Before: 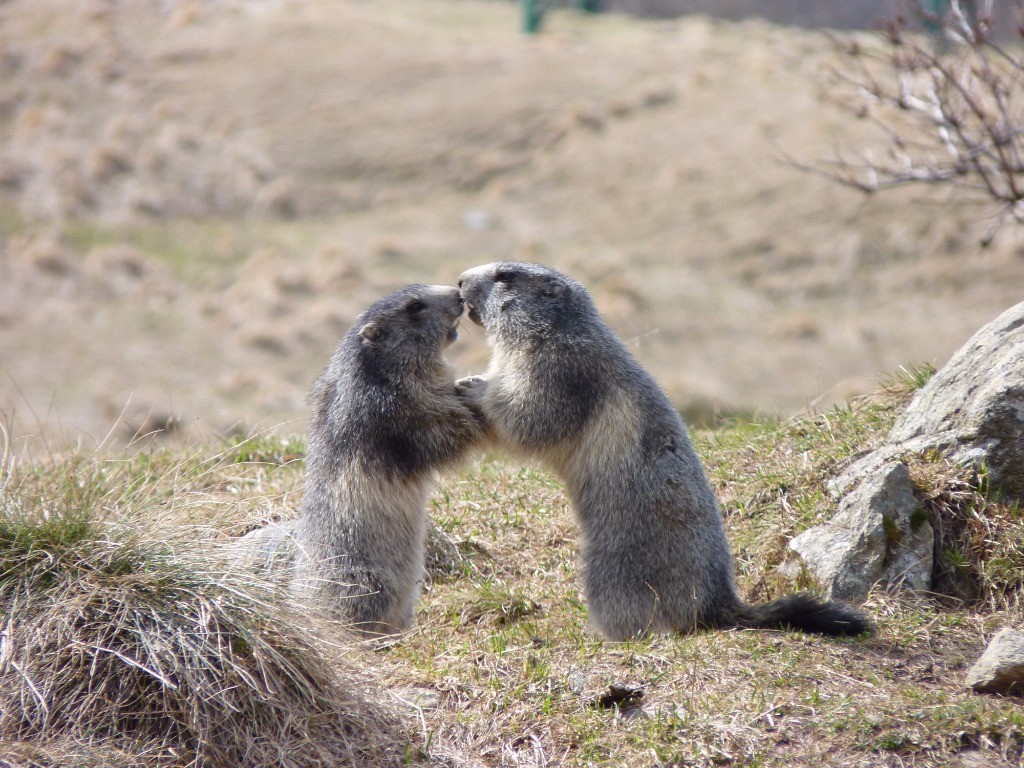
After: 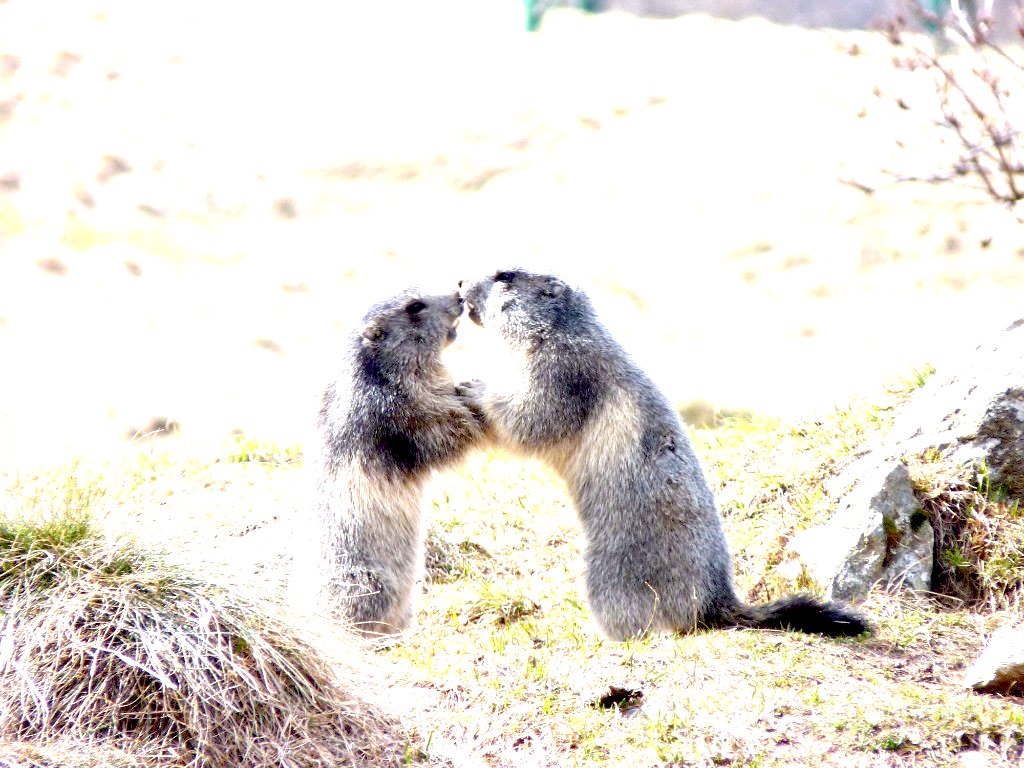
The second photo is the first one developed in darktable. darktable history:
exposure: black level correction 0.015, exposure 1.78 EV, compensate highlight preservation false
